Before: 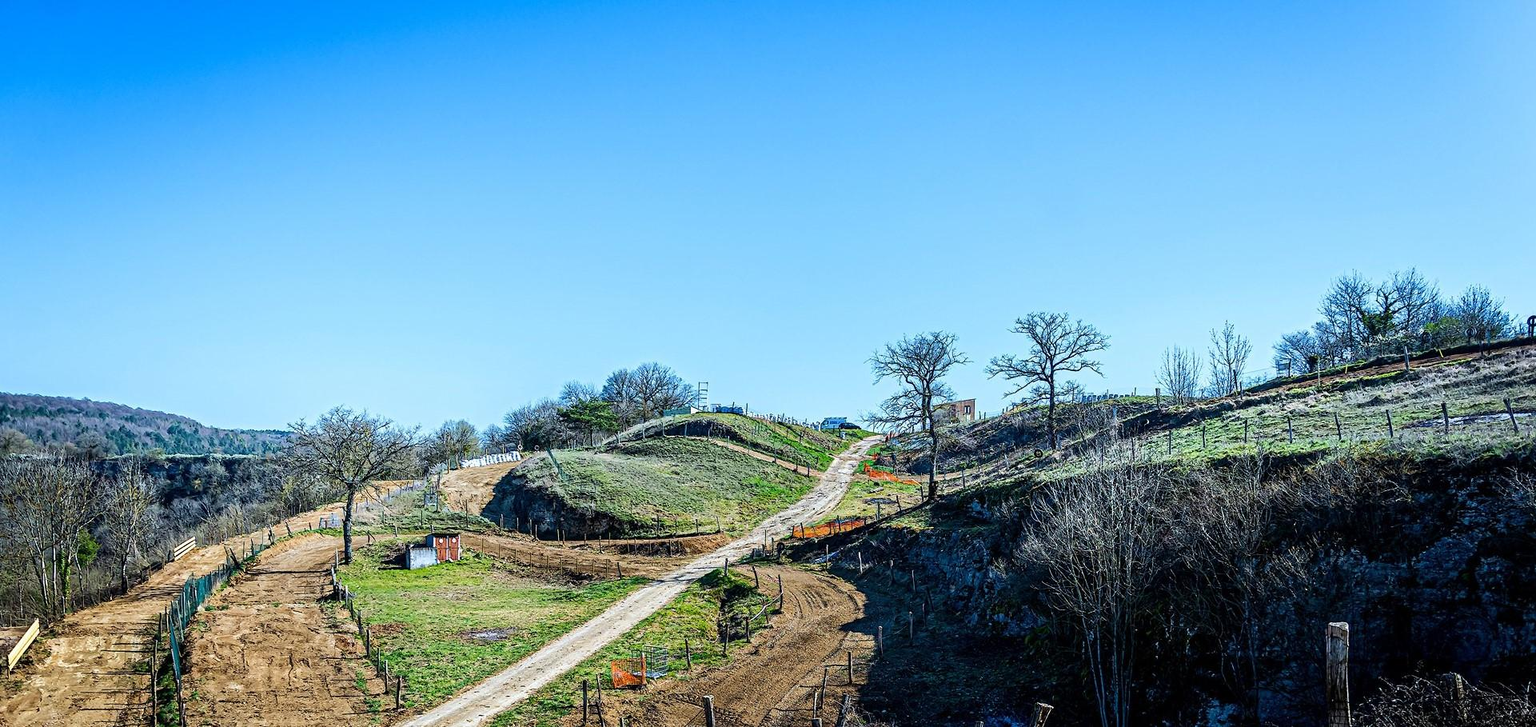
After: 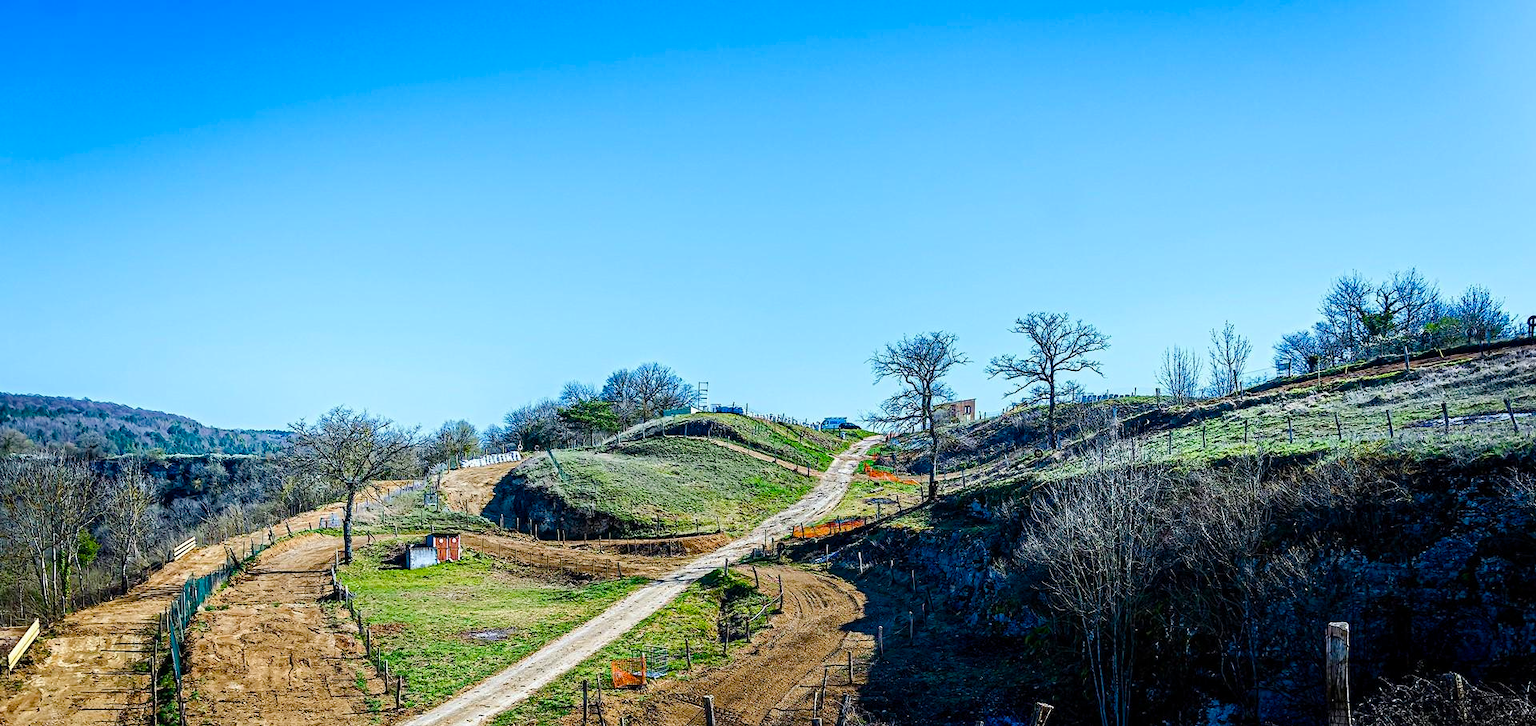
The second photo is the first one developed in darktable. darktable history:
color balance rgb: perceptual saturation grading › global saturation 20%, perceptual saturation grading › highlights -25.68%, perceptual saturation grading › shadows 49.371%, global vibrance 20%
